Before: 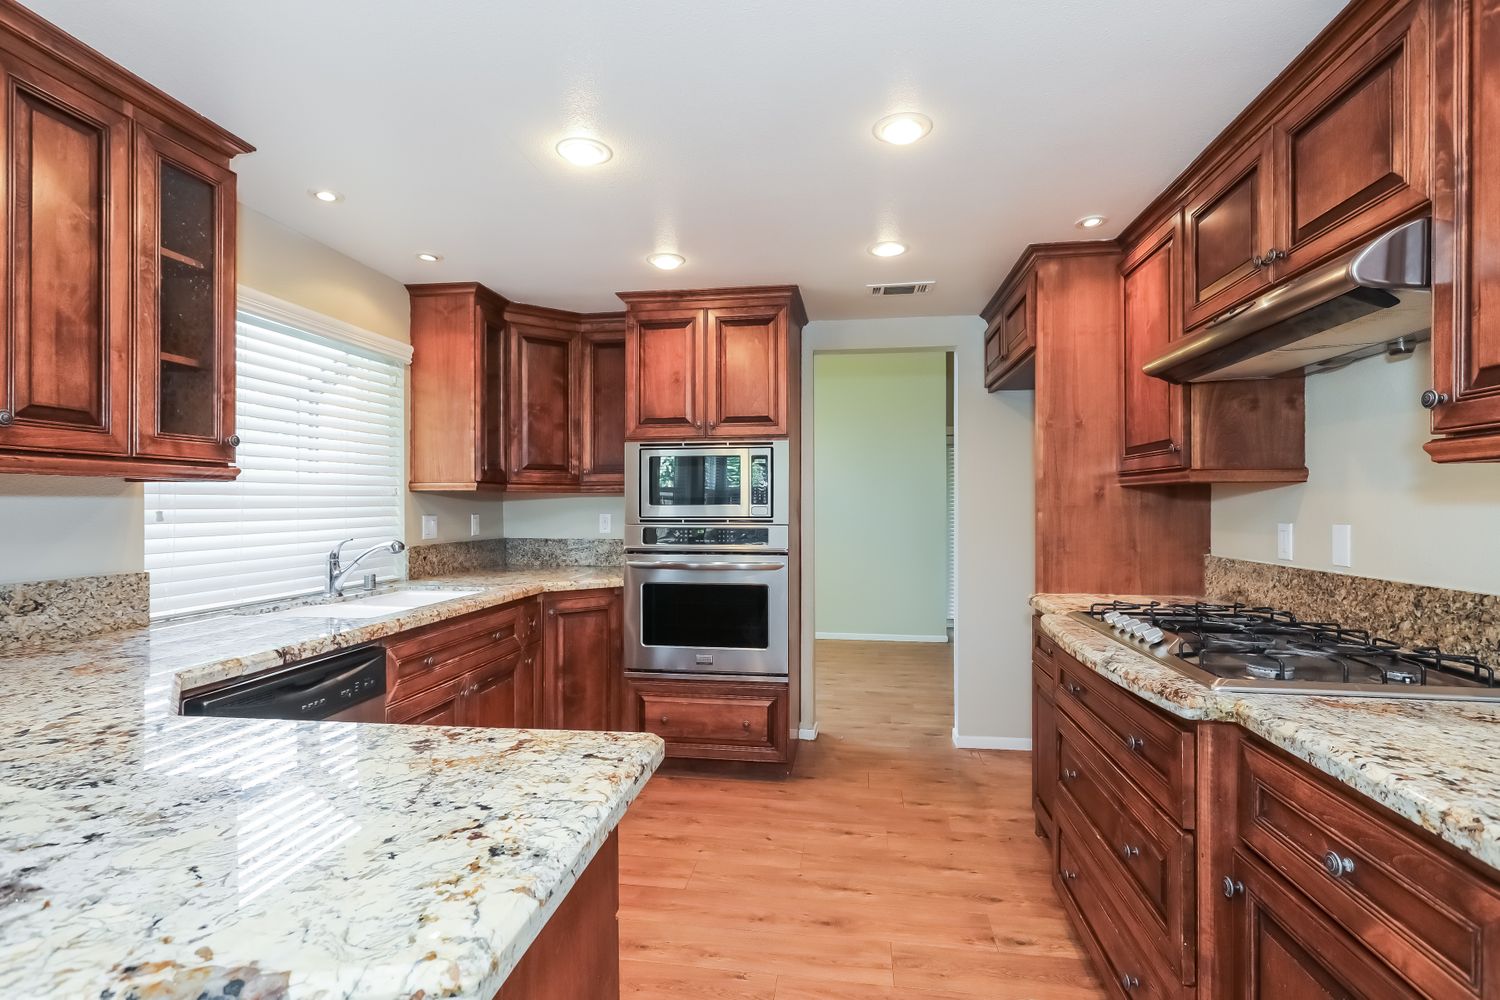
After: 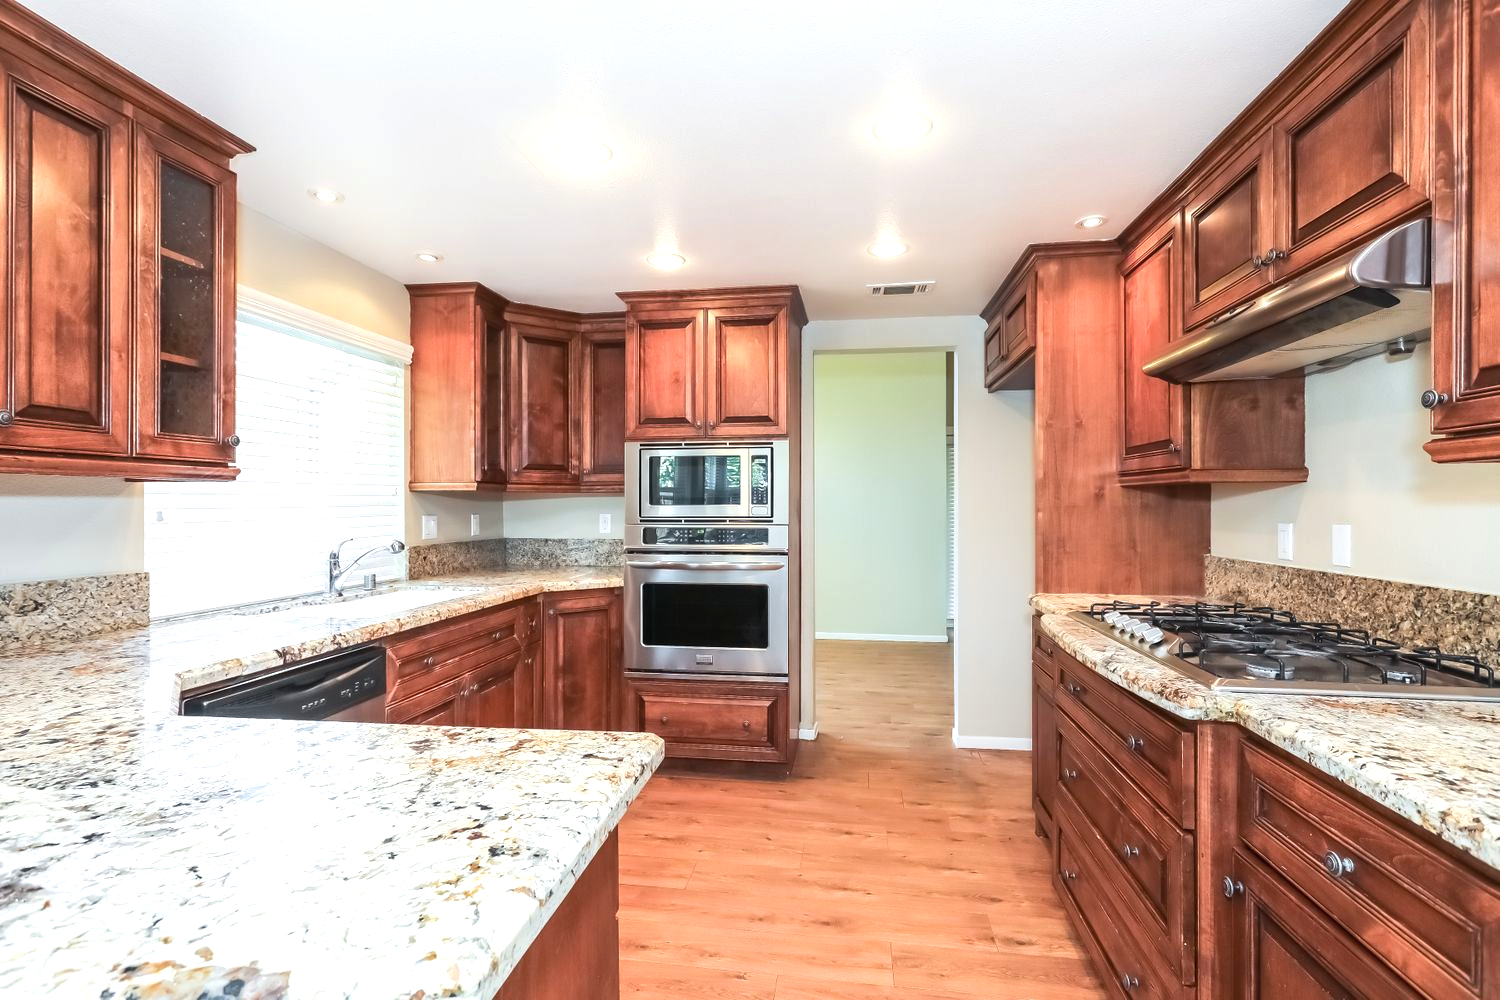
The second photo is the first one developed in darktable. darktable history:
exposure: black level correction 0, exposure 0.593 EV, compensate highlight preservation false
